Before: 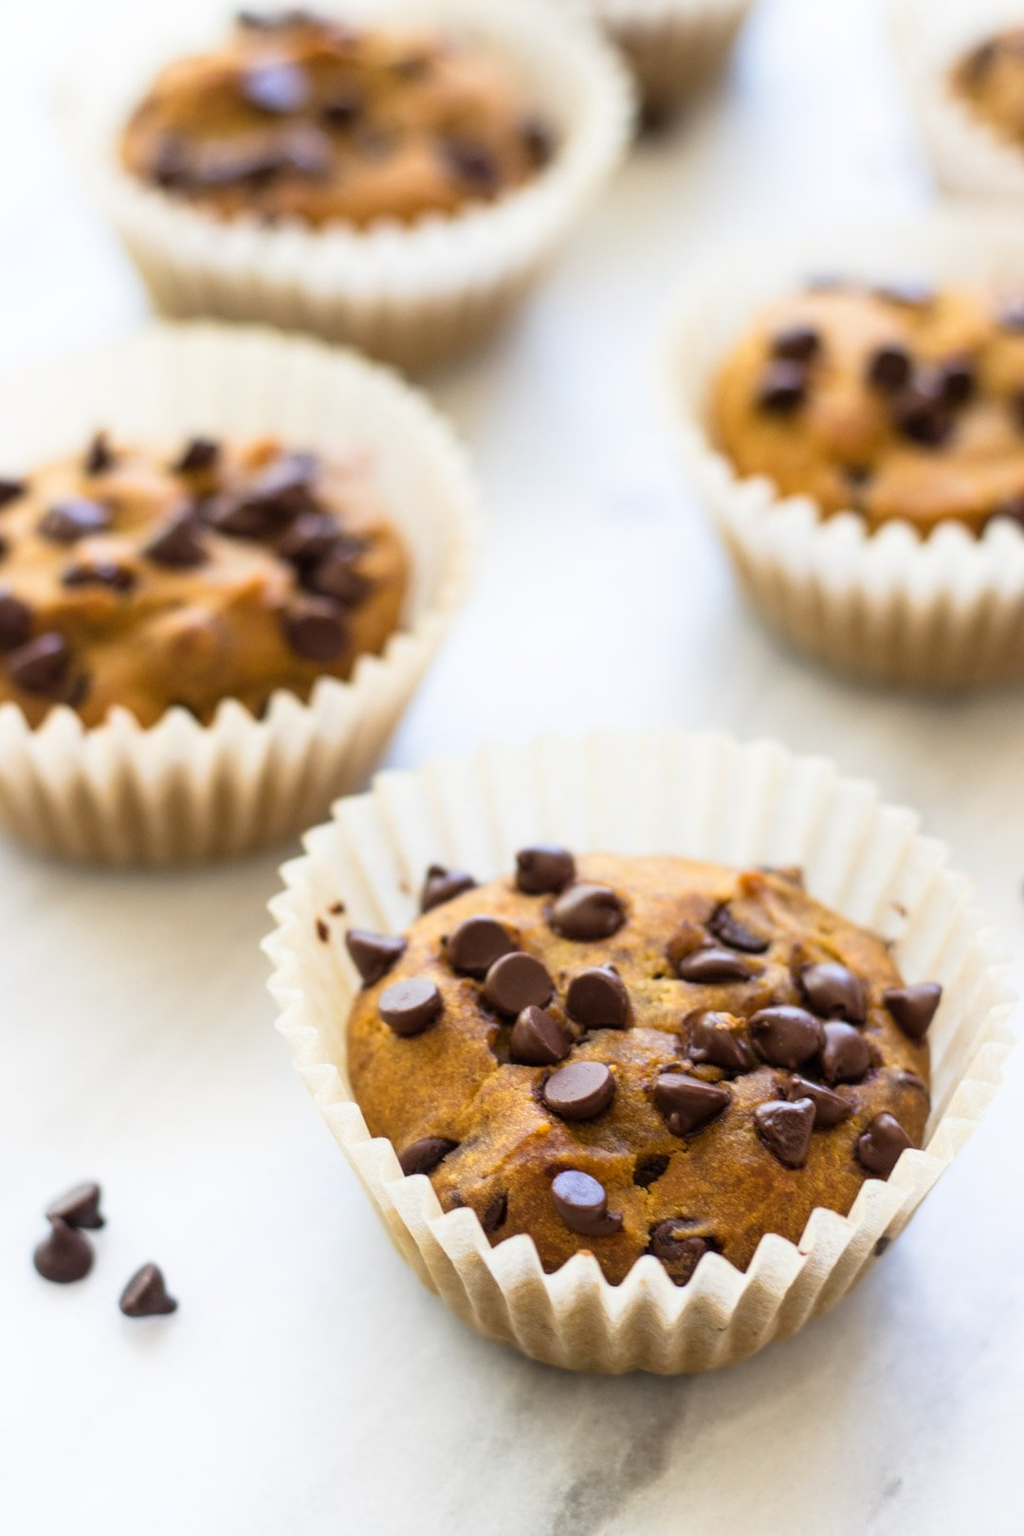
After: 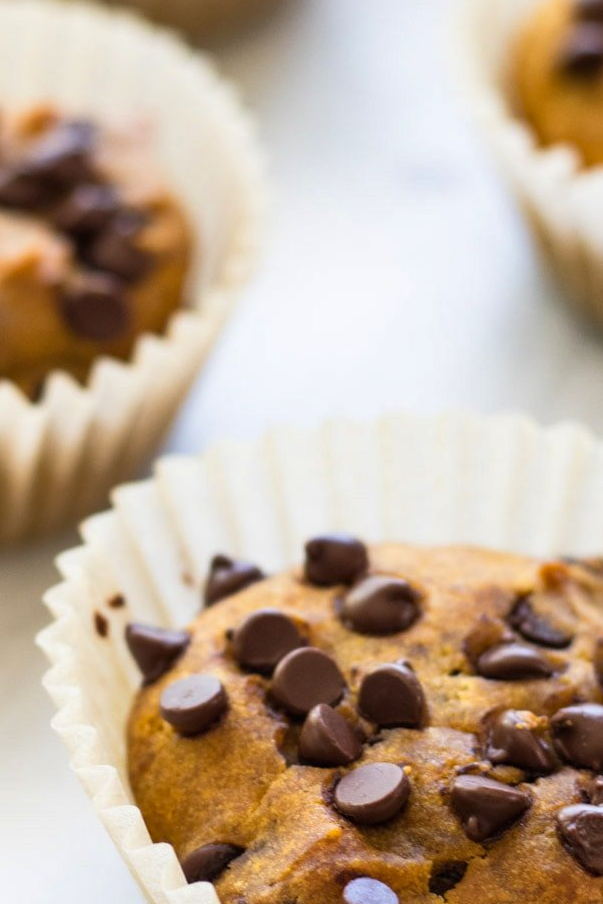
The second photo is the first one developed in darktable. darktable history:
shadows and highlights: shadows 53, soften with gaussian
crop and rotate: left 22.13%, top 22.054%, right 22.026%, bottom 22.102%
